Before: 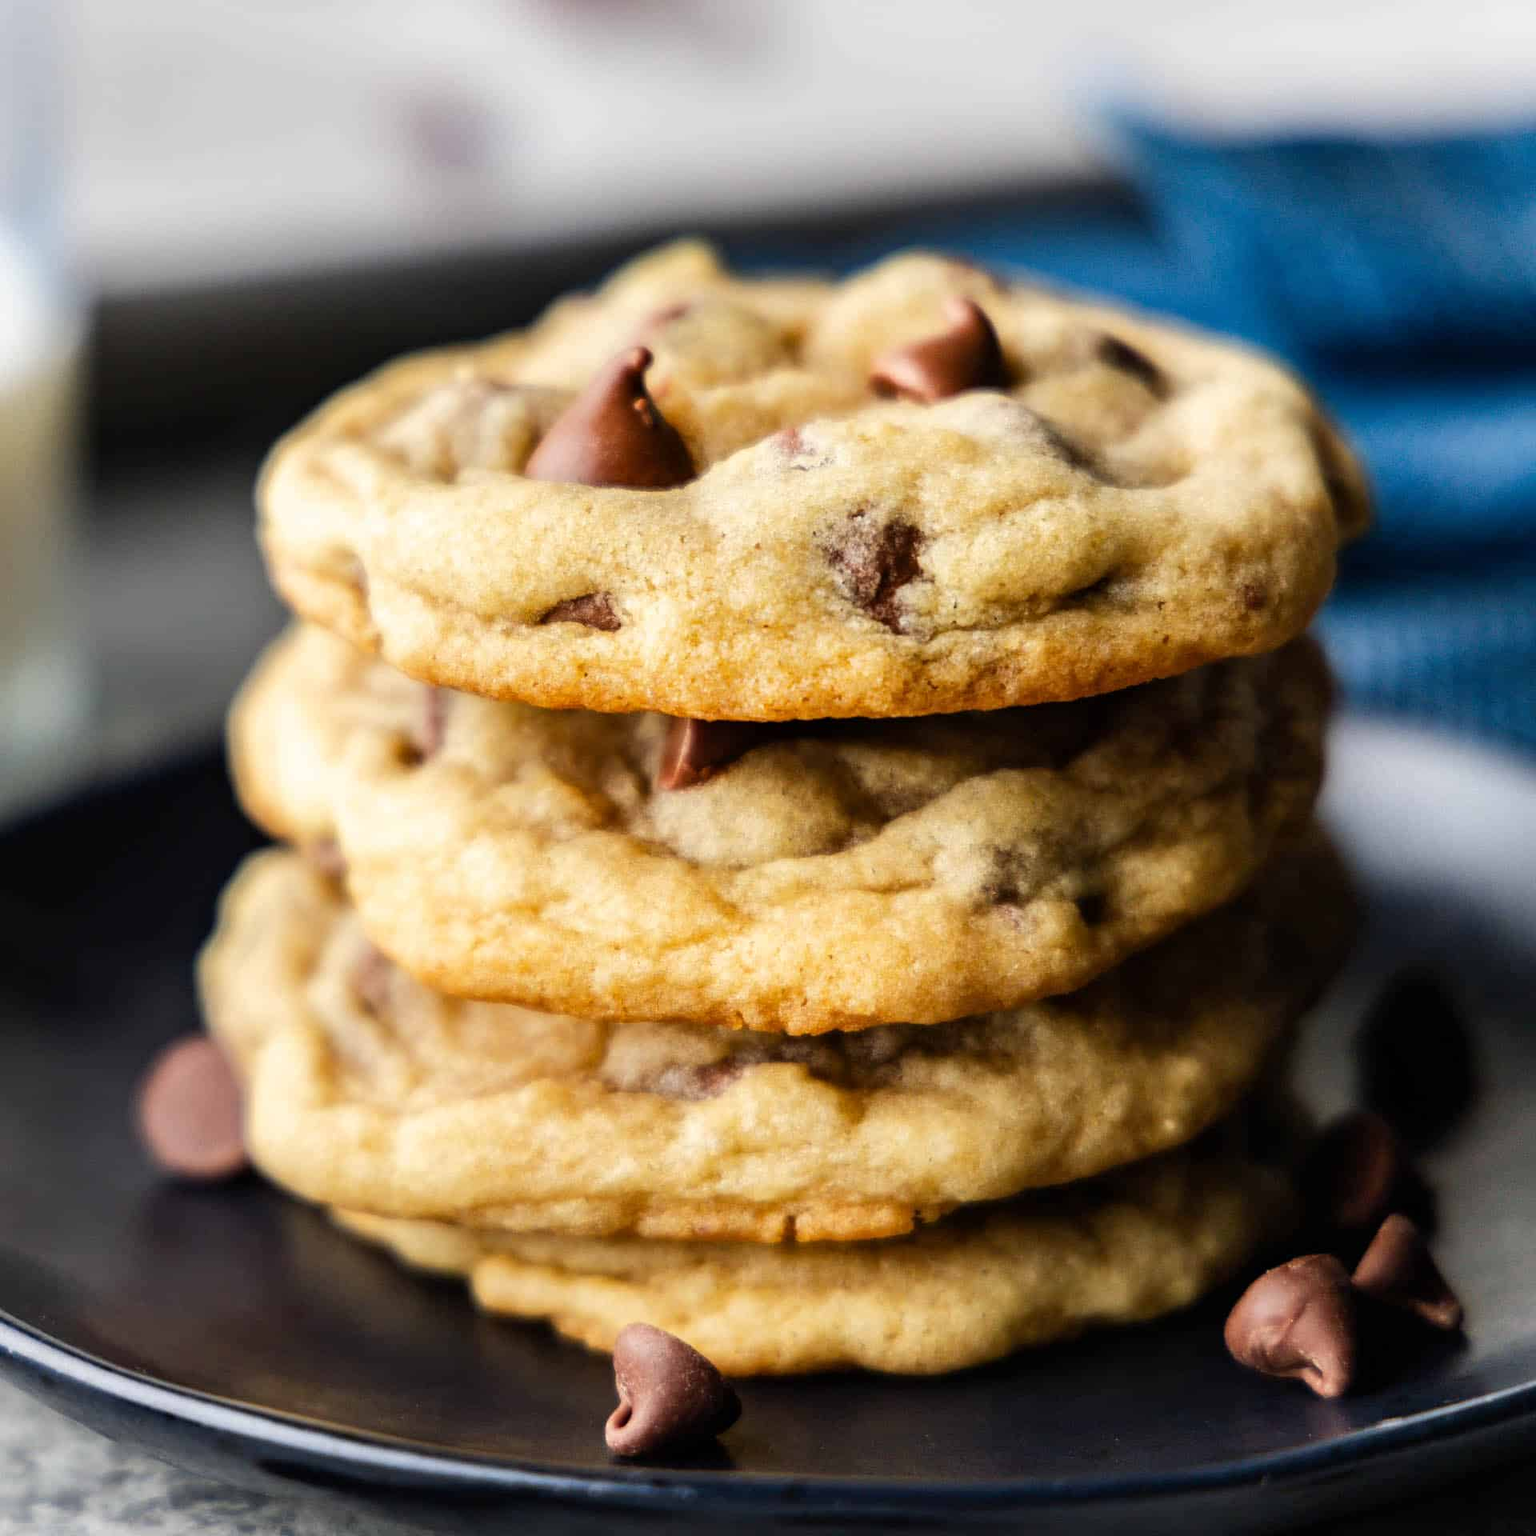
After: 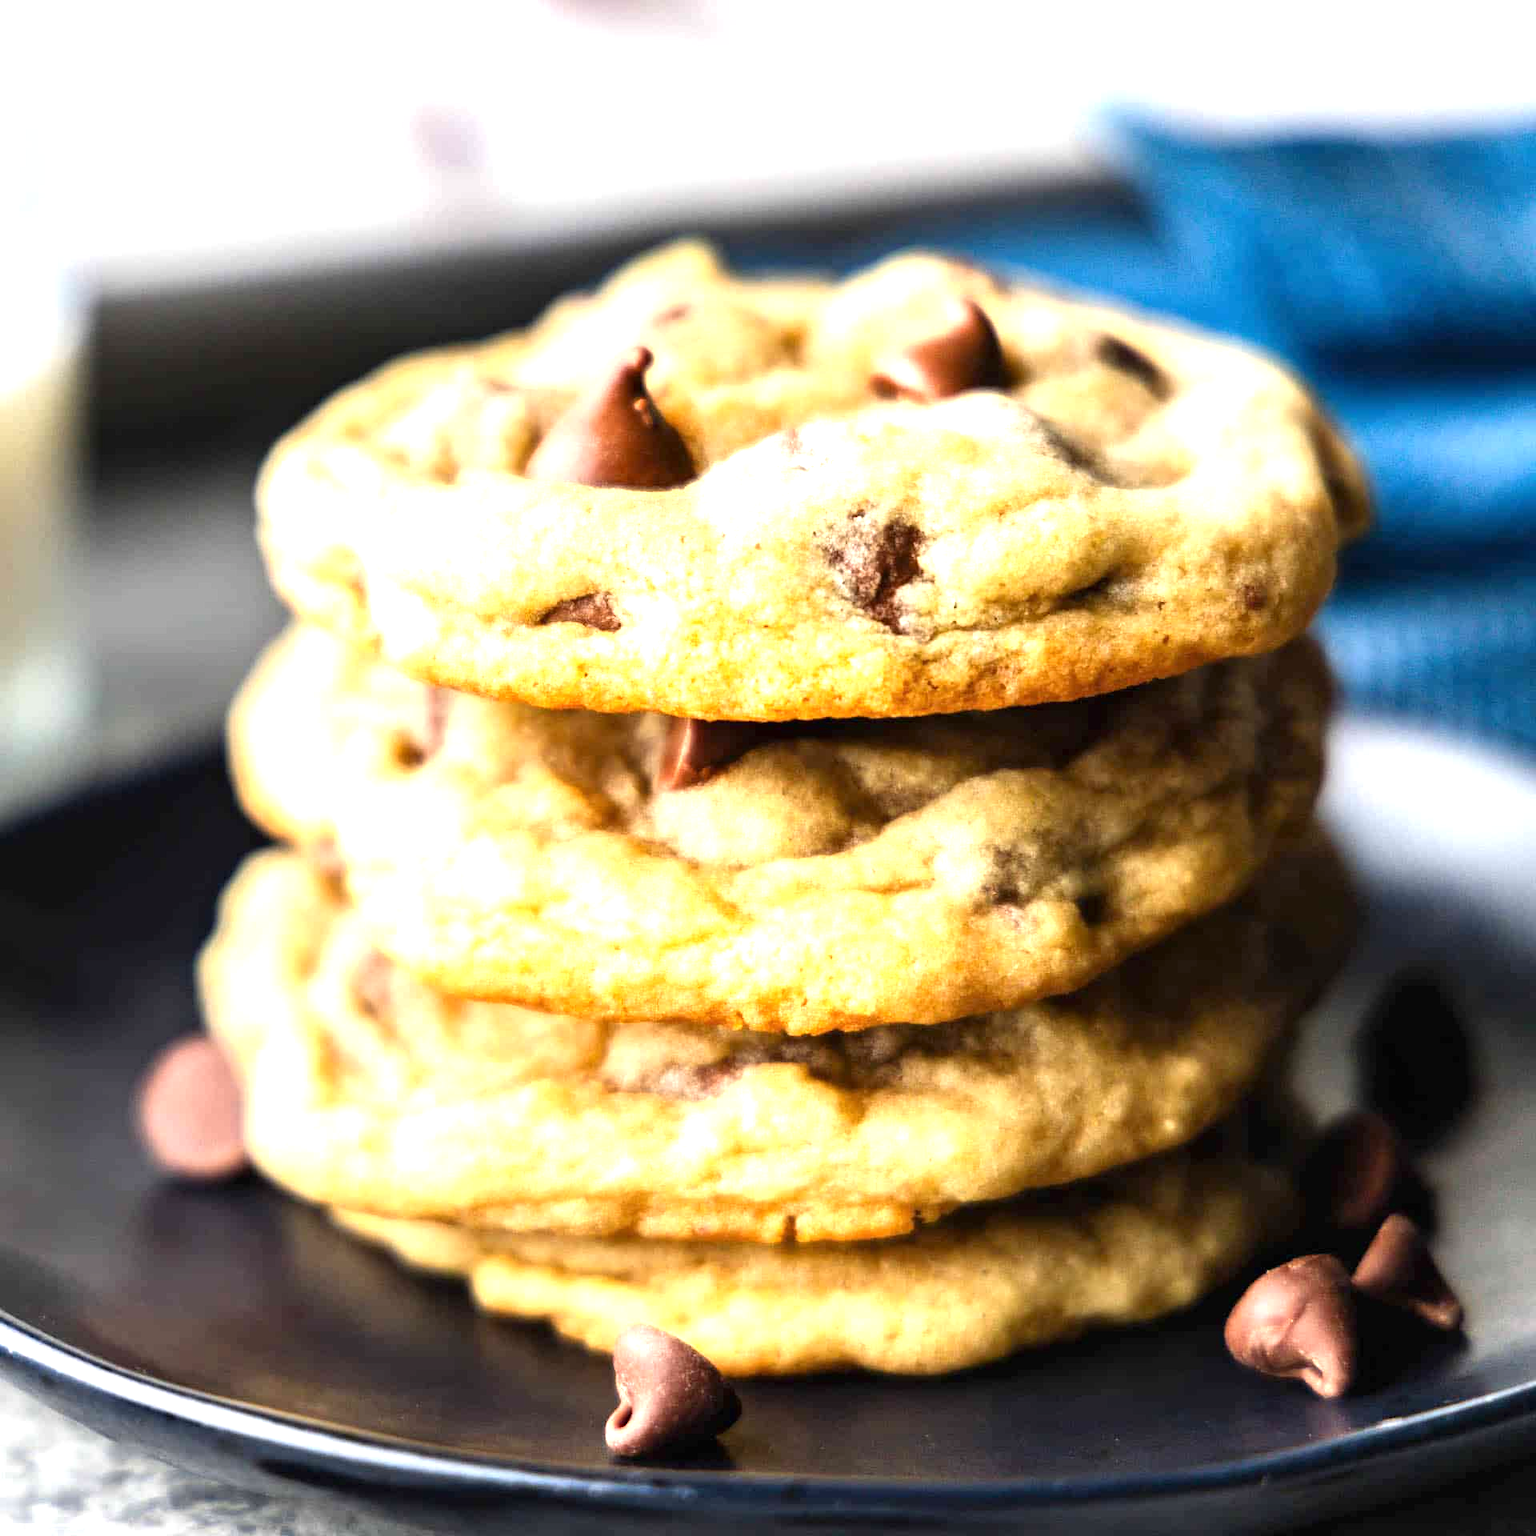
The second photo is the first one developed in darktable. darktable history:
contrast brightness saturation: contrast 0.047
exposure: black level correction 0, exposure 1.101 EV, compensate highlight preservation false
